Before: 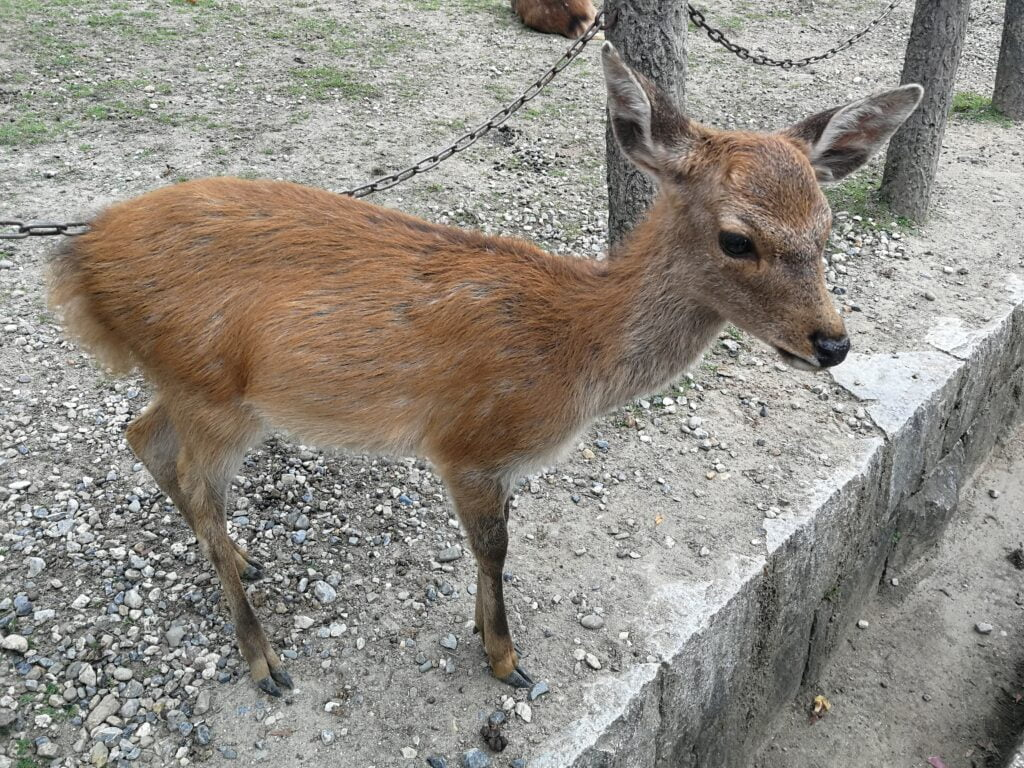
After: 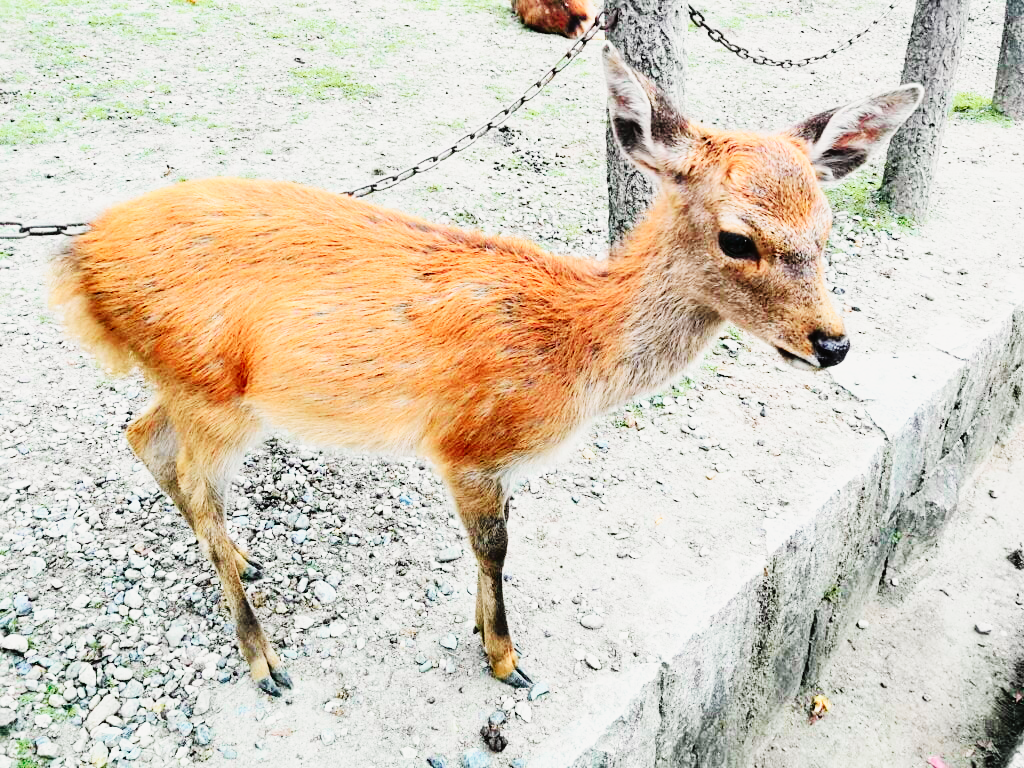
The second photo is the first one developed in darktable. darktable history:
base curve: curves: ch0 [(0, 0) (0, 0) (0.002, 0.001) (0.008, 0.003) (0.019, 0.011) (0.037, 0.037) (0.064, 0.11) (0.102, 0.232) (0.152, 0.379) (0.216, 0.524) (0.296, 0.665) (0.394, 0.789) (0.512, 0.881) (0.651, 0.945) (0.813, 0.986) (1, 1)], preserve colors none
tone curve: curves: ch0 [(0, 0.005) (0.103, 0.097) (0.18, 0.22) (0.4, 0.485) (0.5, 0.612) (0.668, 0.787) (0.823, 0.894) (1, 0.971)]; ch1 [(0, 0) (0.172, 0.123) (0.324, 0.253) (0.396, 0.388) (0.478, 0.461) (0.499, 0.498) (0.522, 0.528) (0.609, 0.686) (0.704, 0.818) (1, 1)]; ch2 [(0, 0) (0.411, 0.424) (0.496, 0.501) (0.515, 0.514) (0.555, 0.585) (0.641, 0.69) (1, 1)], color space Lab, independent channels, preserve colors none
